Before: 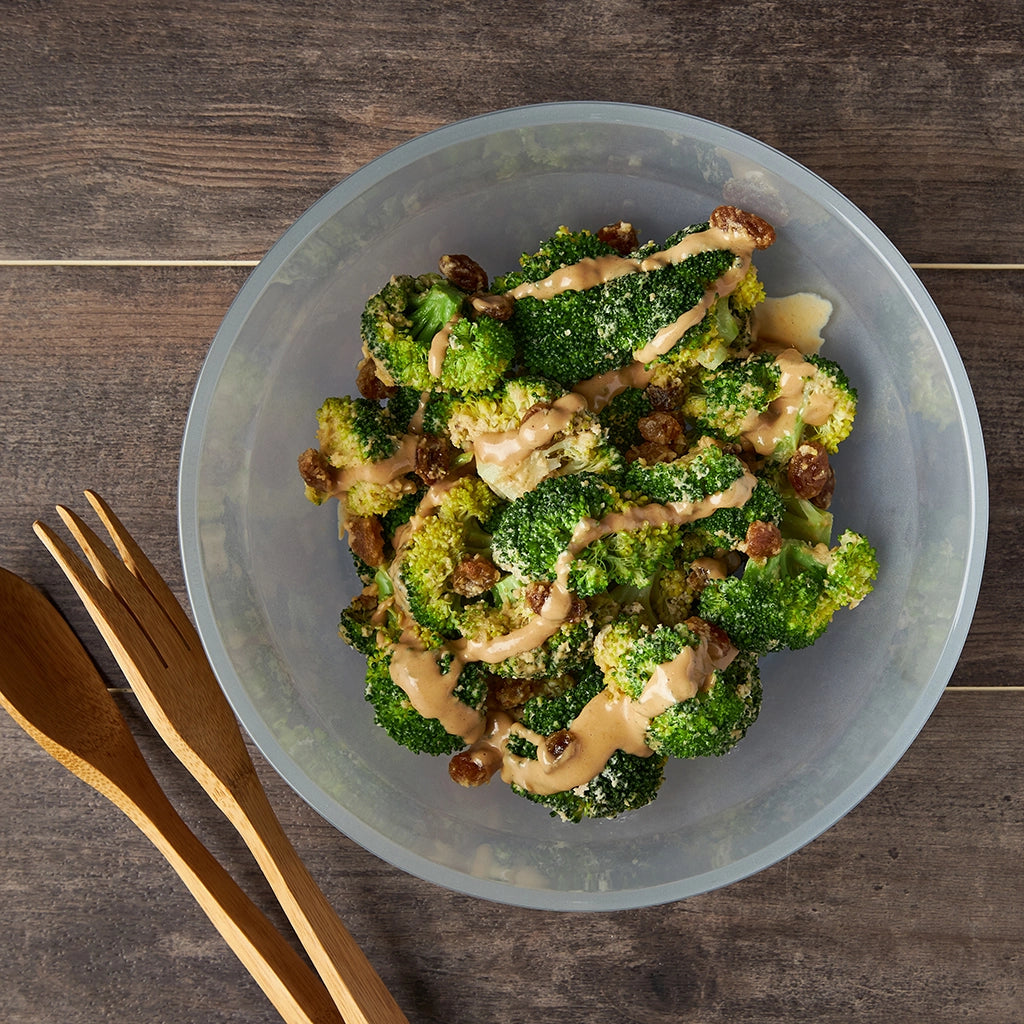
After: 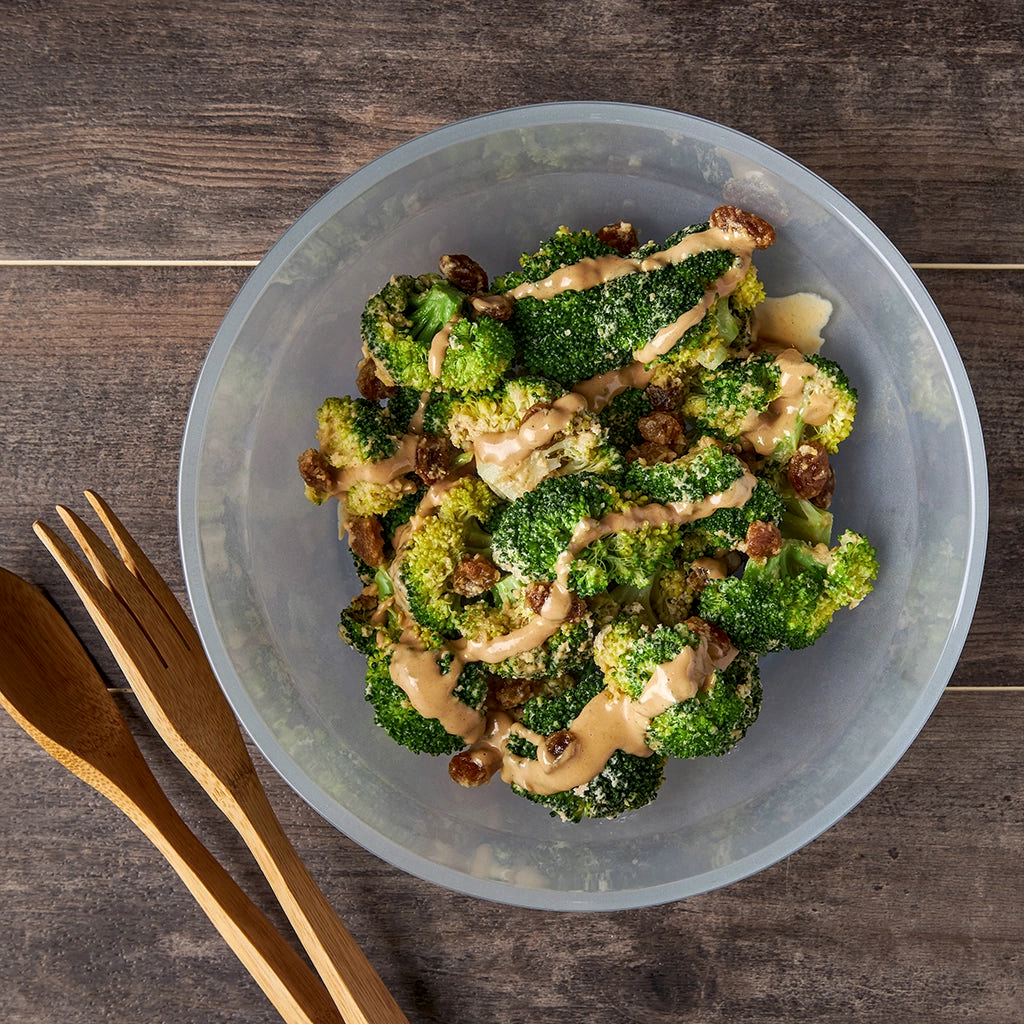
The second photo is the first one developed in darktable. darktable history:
local contrast: on, module defaults
white balance: red 1.009, blue 1.027
